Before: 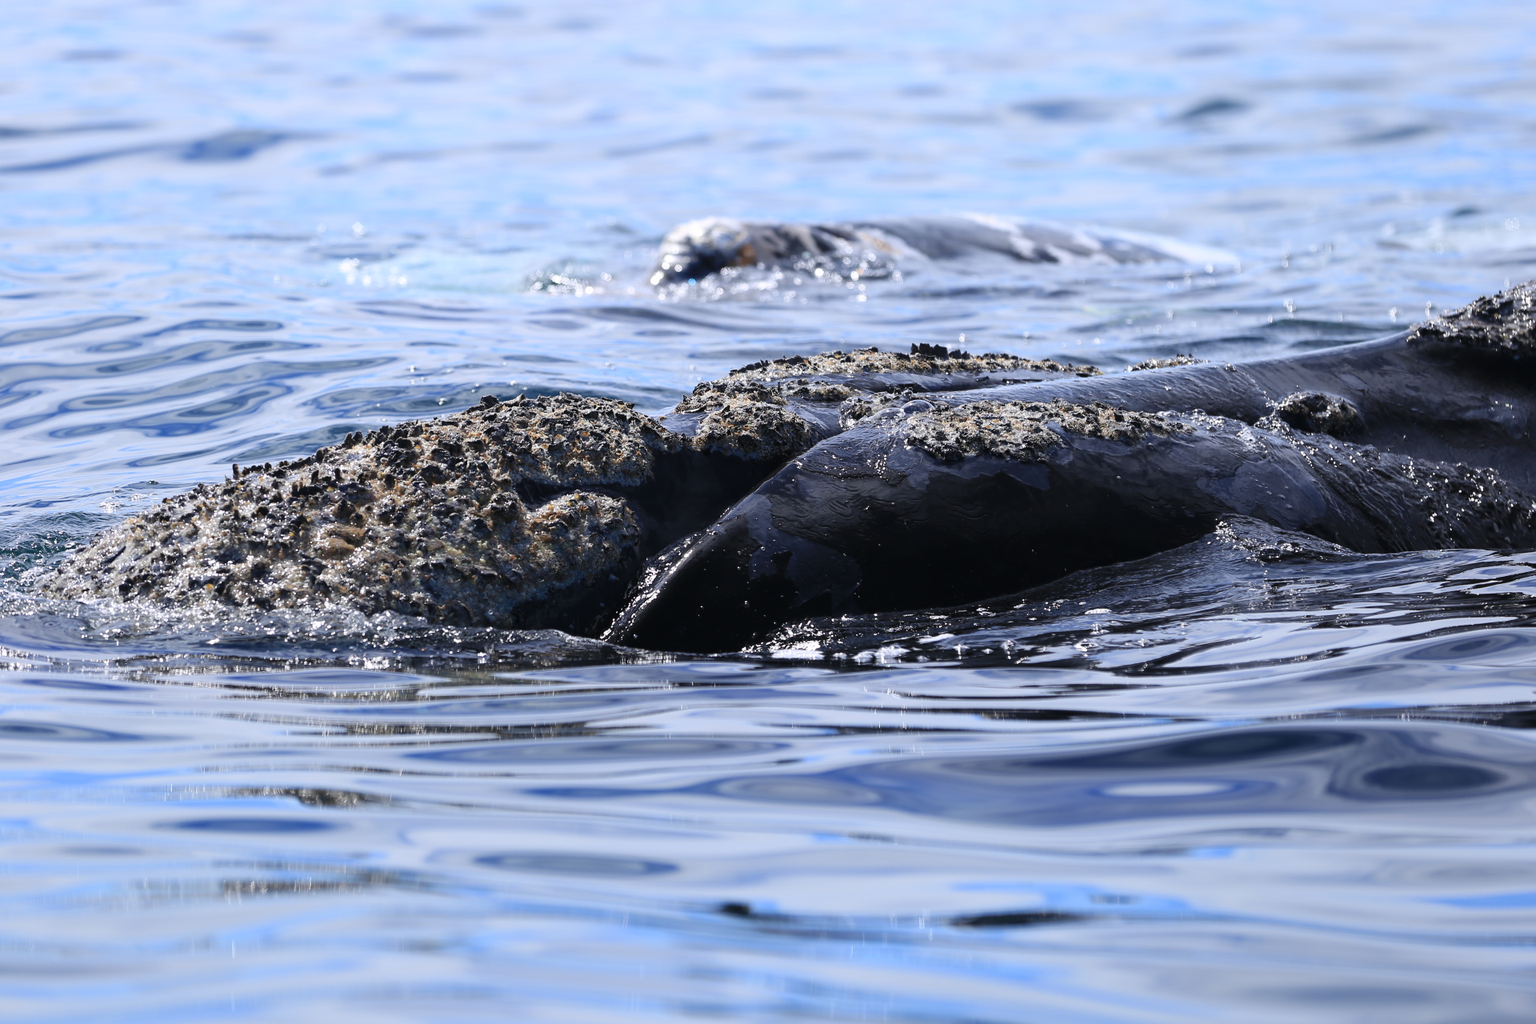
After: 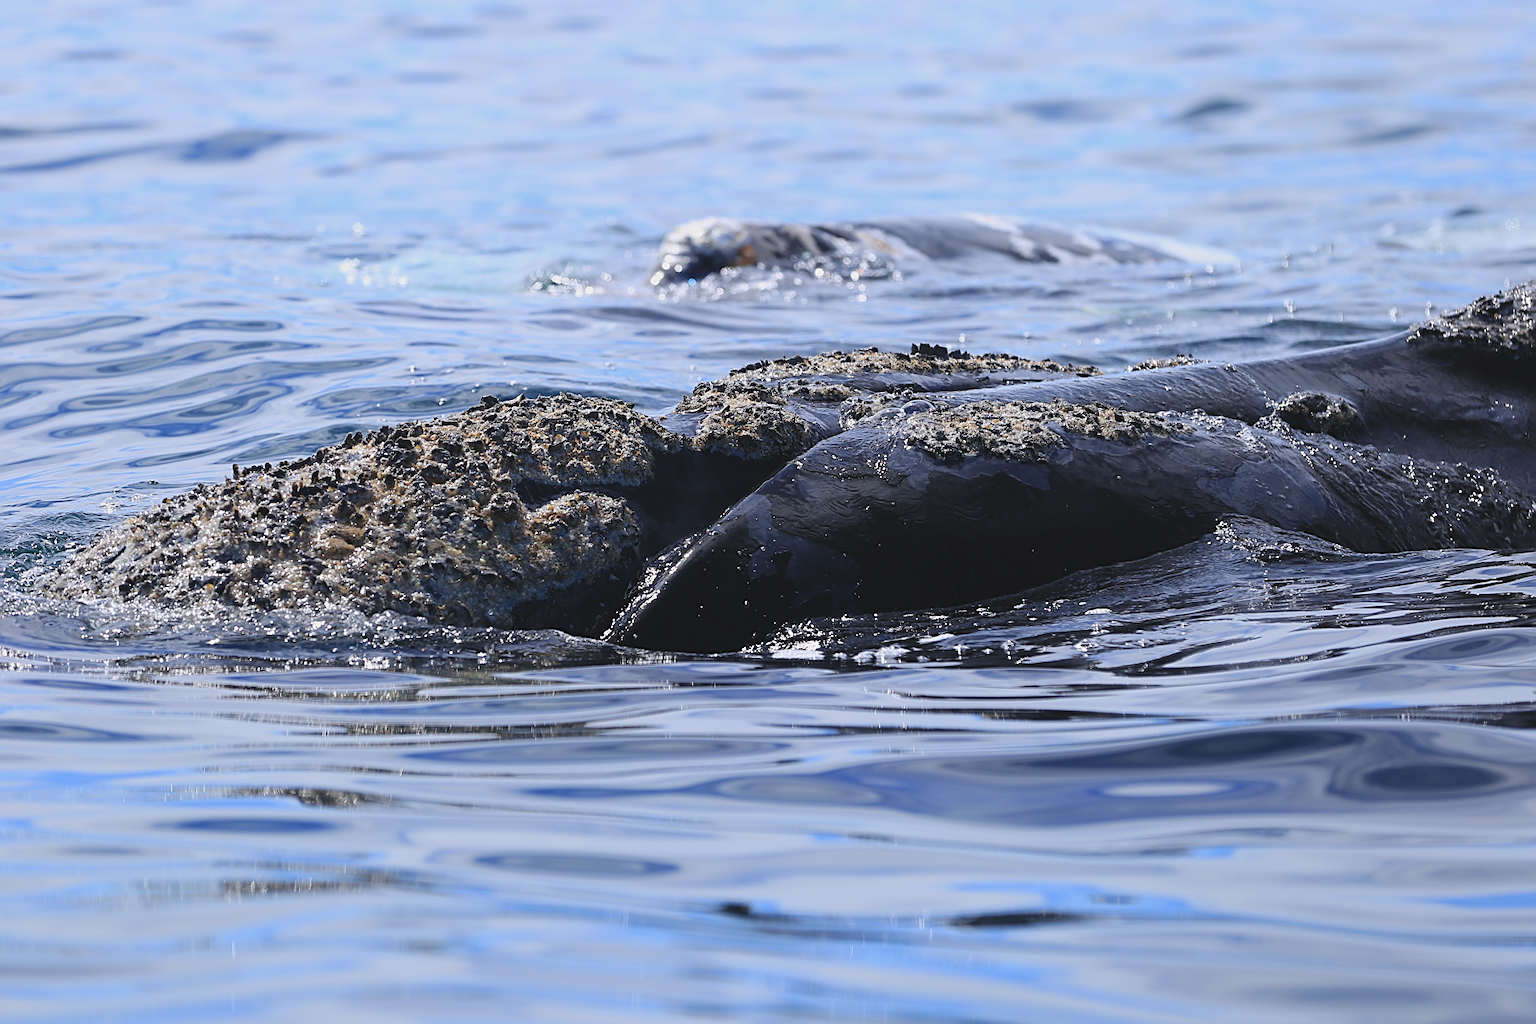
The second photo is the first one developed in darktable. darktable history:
contrast brightness saturation: contrast -0.129
sharpen: on, module defaults
